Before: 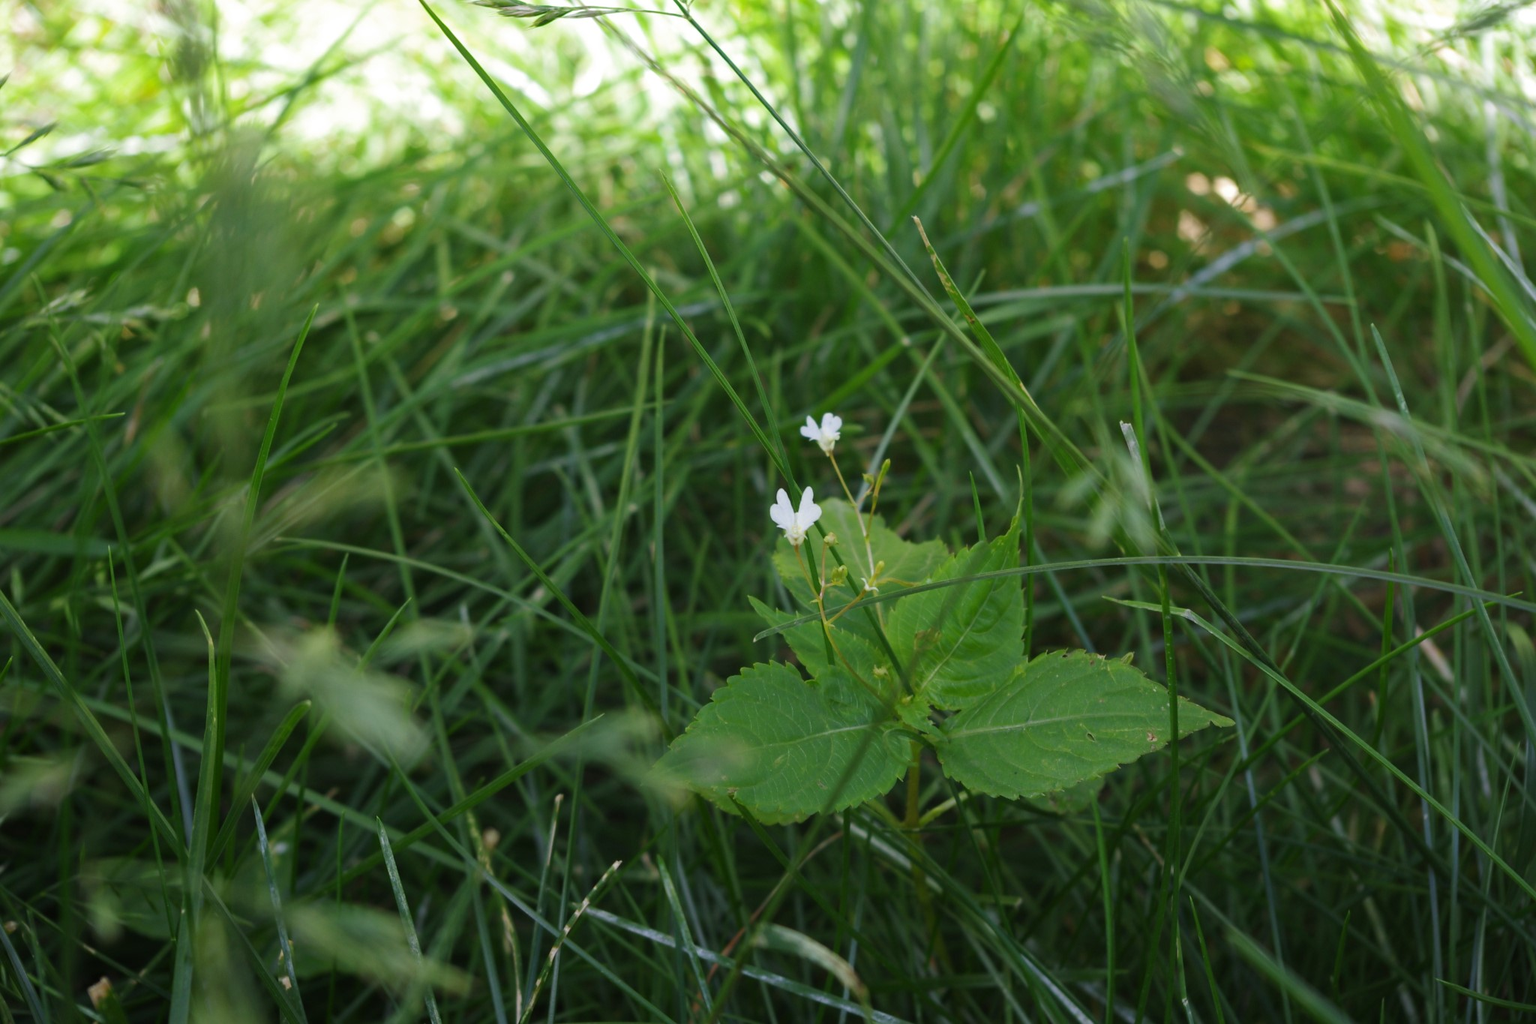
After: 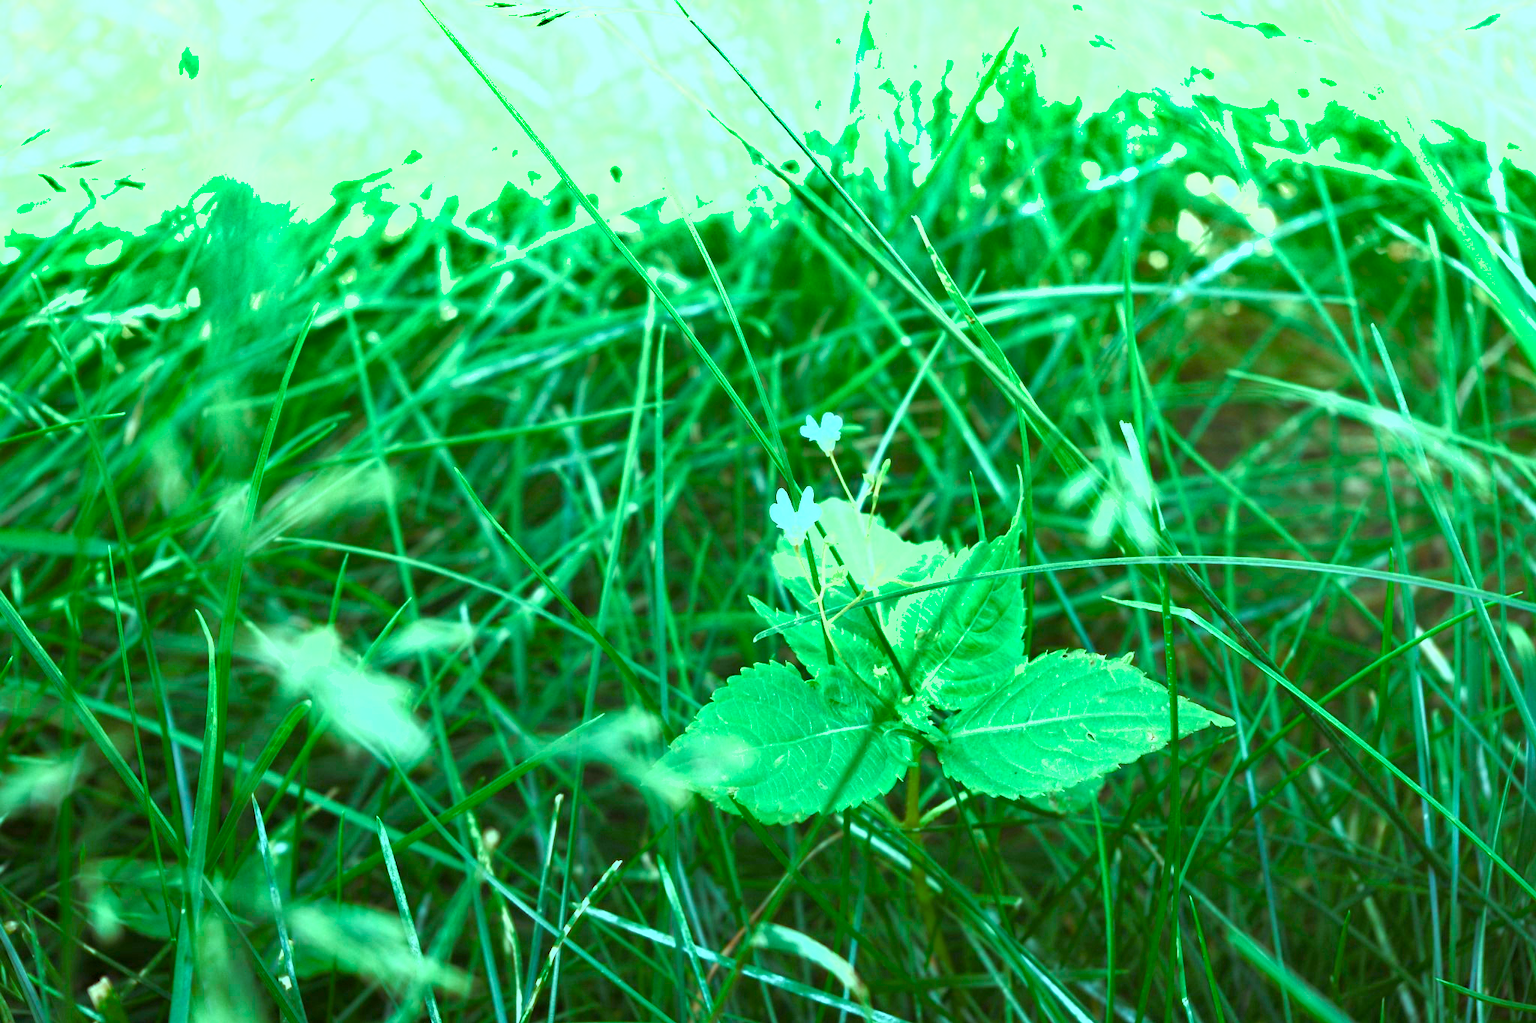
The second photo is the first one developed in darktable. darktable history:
color correction: highlights a* 3.05, highlights b* -1.09, shadows a* -0.076, shadows b* 2.5, saturation 0.978
exposure: black level correction 0.001, exposure 1.836 EV, compensate highlight preservation false
shadows and highlights: shadows 40.15, highlights -53.1, low approximation 0.01, soften with gaussian
color balance rgb: highlights gain › luminance 19.806%, highlights gain › chroma 13.123%, highlights gain › hue 171.91°, perceptual saturation grading › global saturation 0.192%, perceptual saturation grading › highlights -34.151%, perceptual saturation grading › mid-tones 15.031%, perceptual saturation grading › shadows 47.928%
